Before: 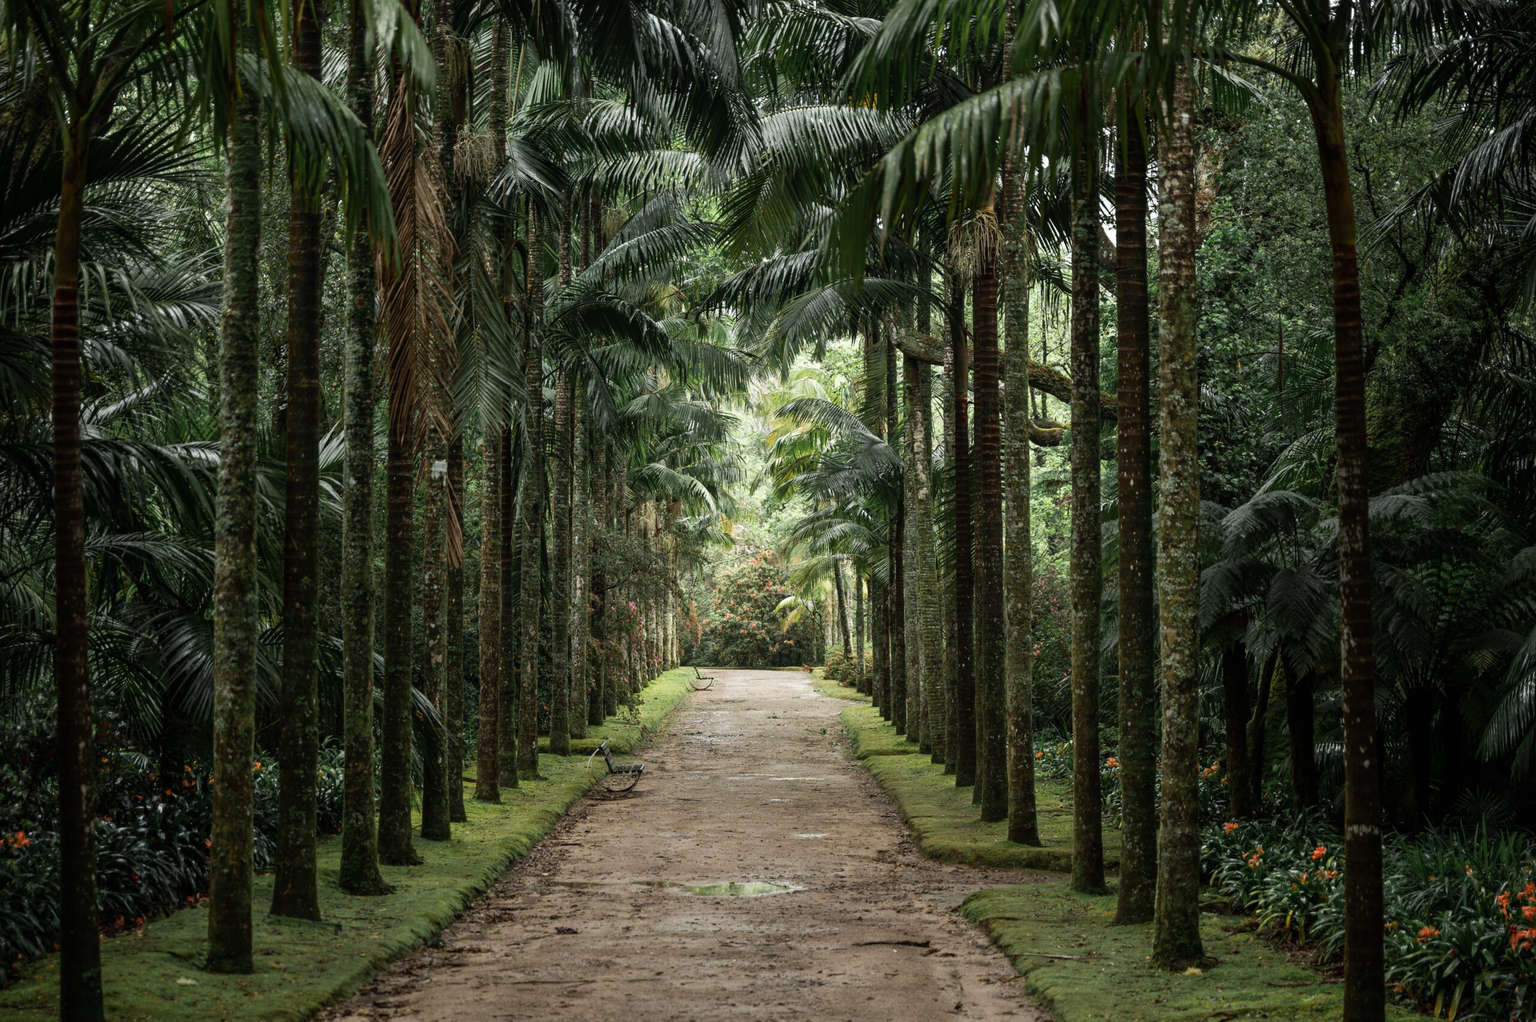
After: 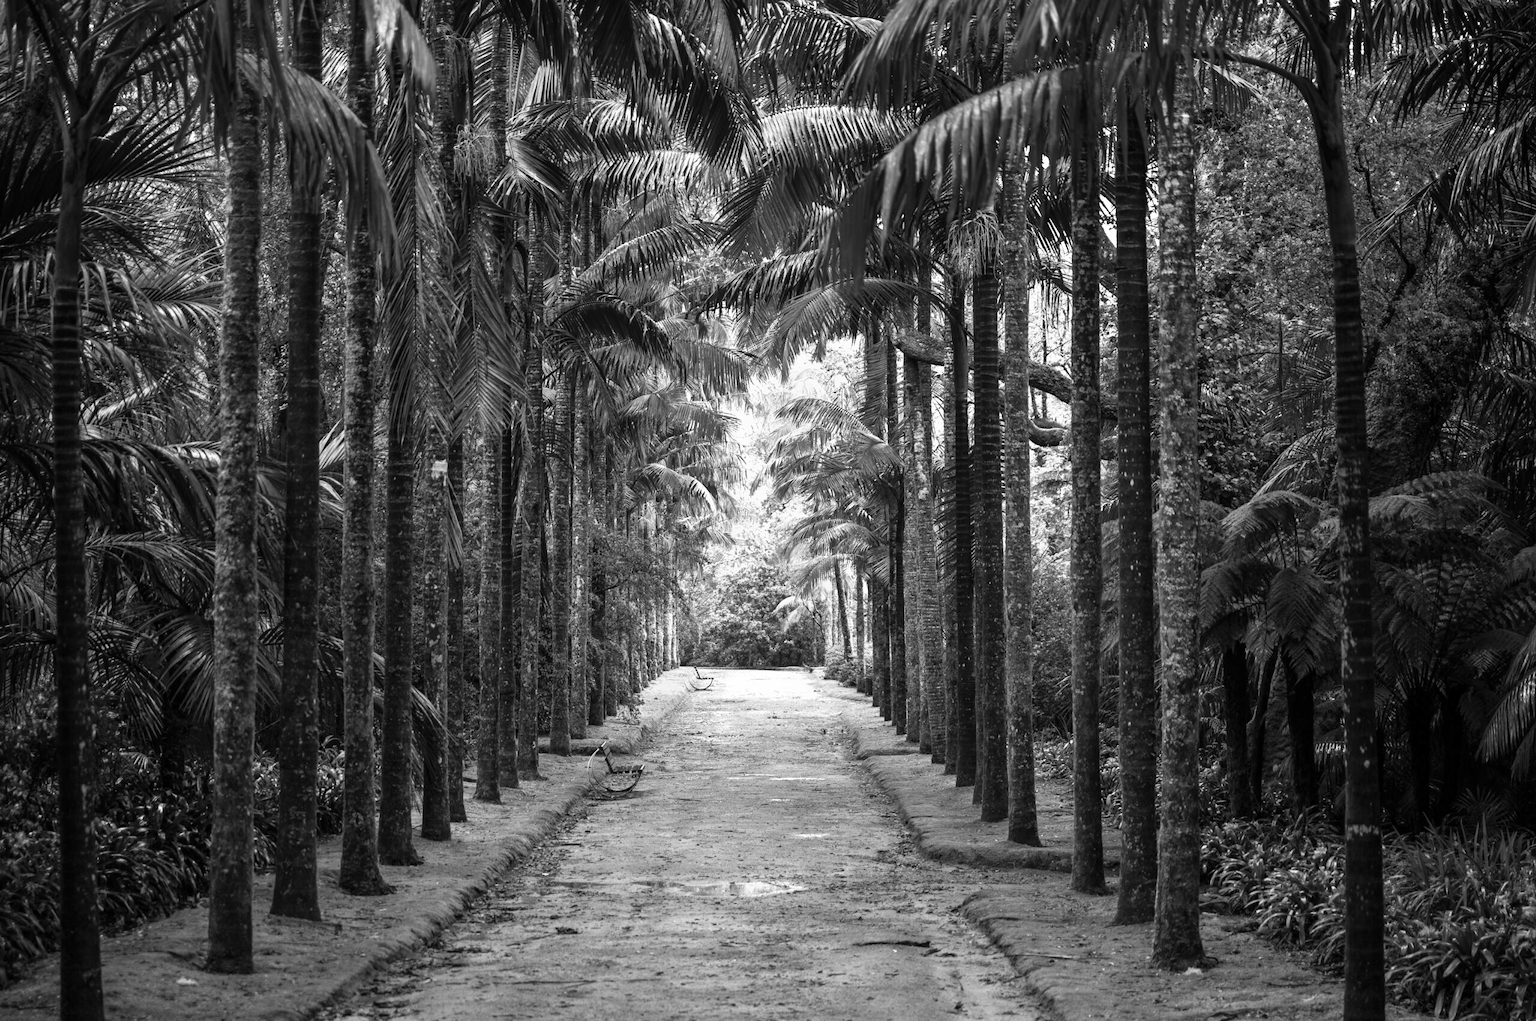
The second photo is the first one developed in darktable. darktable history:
exposure: exposure 0.722 EV, compensate highlight preservation false
monochrome: size 1
velvia: on, module defaults
